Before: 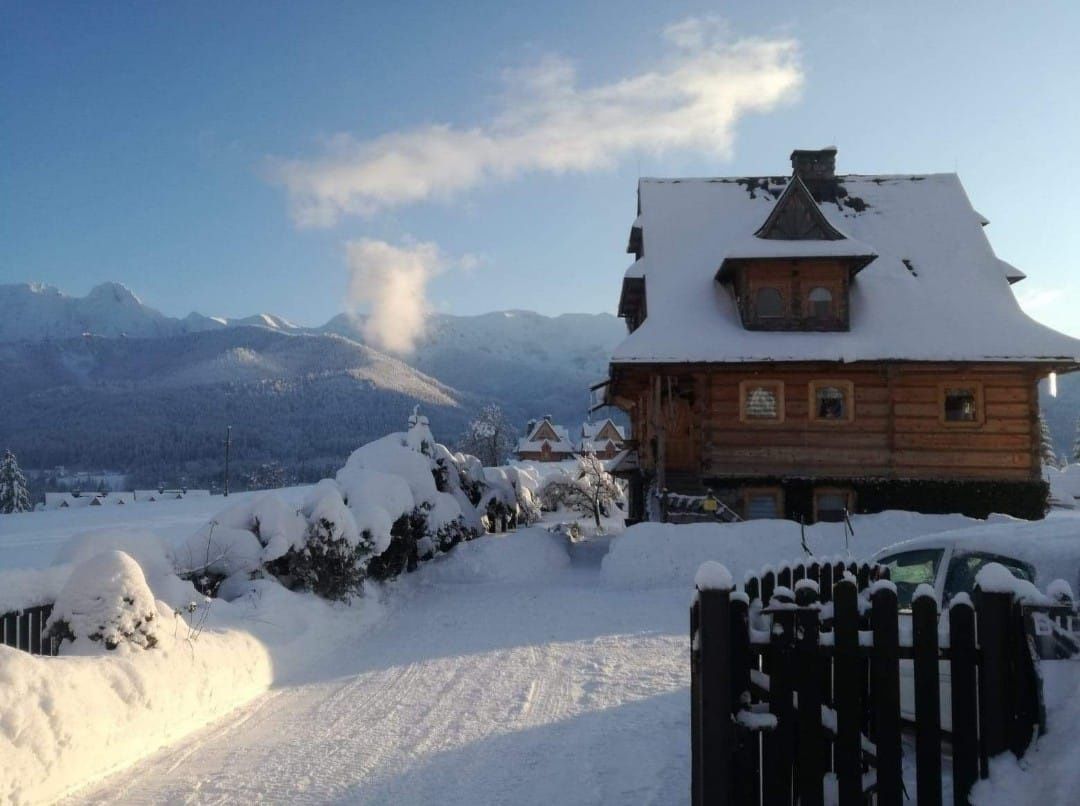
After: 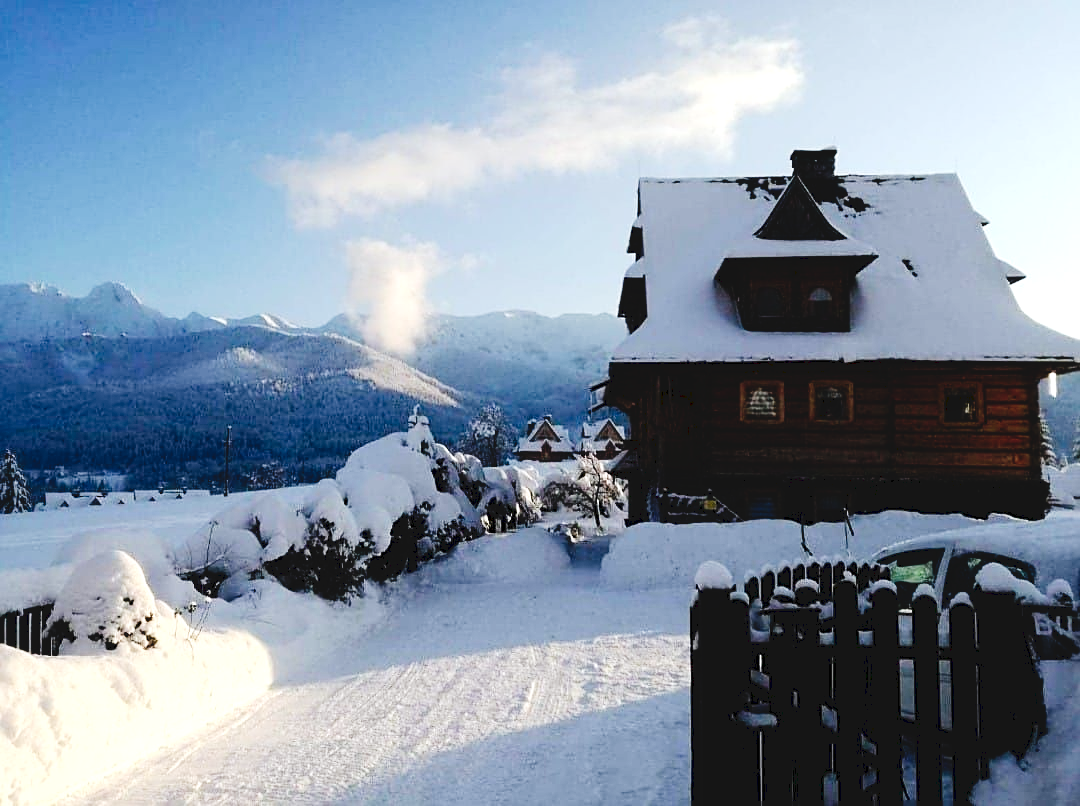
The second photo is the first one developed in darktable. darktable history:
sharpen: on, module defaults
tone equalizer: -8 EV -0.417 EV, -7 EV -0.389 EV, -6 EV -0.333 EV, -5 EV -0.222 EV, -3 EV 0.222 EV, -2 EV 0.333 EV, -1 EV 0.389 EV, +0 EV 0.417 EV, edges refinement/feathering 500, mask exposure compensation -1.57 EV, preserve details no
tone curve: curves: ch0 [(0, 0) (0.003, 0.068) (0.011, 0.068) (0.025, 0.068) (0.044, 0.068) (0.069, 0.072) (0.1, 0.072) (0.136, 0.077) (0.177, 0.095) (0.224, 0.126) (0.277, 0.2) (0.335, 0.3) (0.399, 0.407) (0.468, 0.52) (0.543, 0.624) (0.623, 0.721) (0.709, 0.811) (0.801, 0.88) (0.898, 0.942) (1, 1)], preserve colors none
